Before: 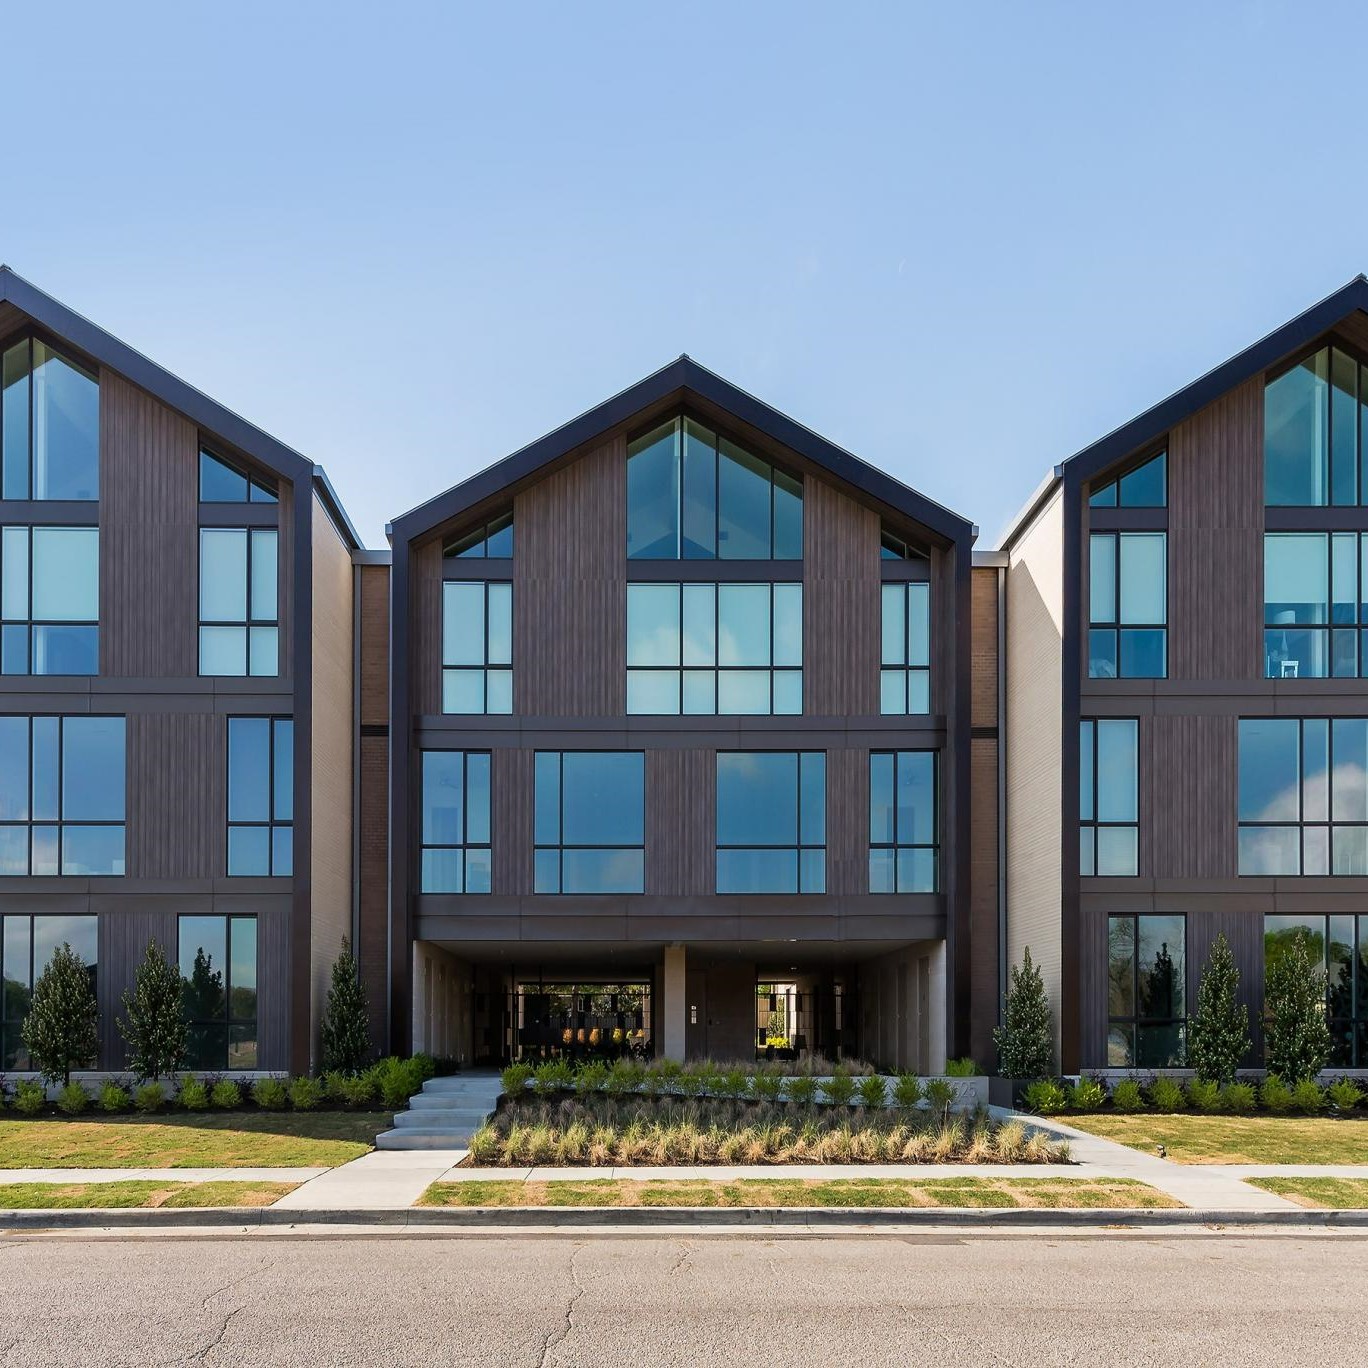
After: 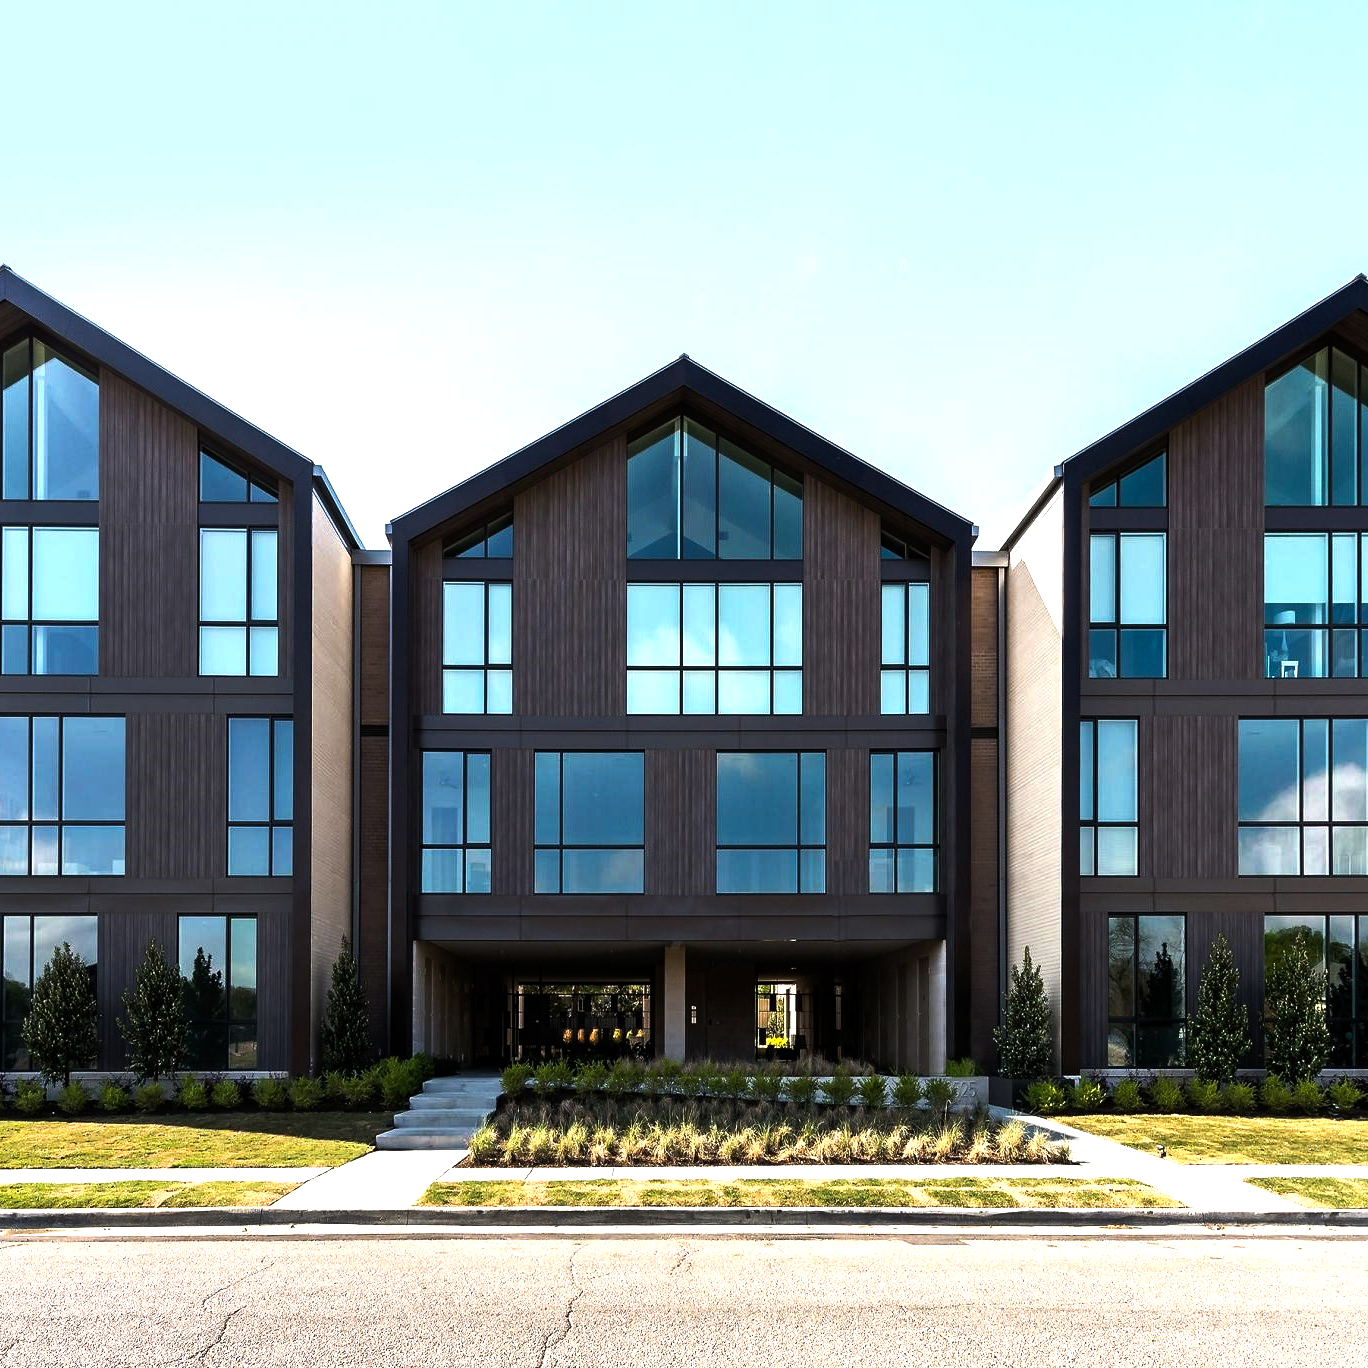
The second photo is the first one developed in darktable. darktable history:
color balance rgb: linear chroma grading › mid-tones 7.72%, perceptual saturation grading › global saturation 0.305%, perceptual brilliance grading › highlights 3.265%, perceptual brilliance grading › mid-tones -17.543%, perceptual brilliance grading › shadows -40.921%, global vibrance 25.025%, contrast 20.036%
exposure: exposure 0.56 EV, compensate highlight preservation false
